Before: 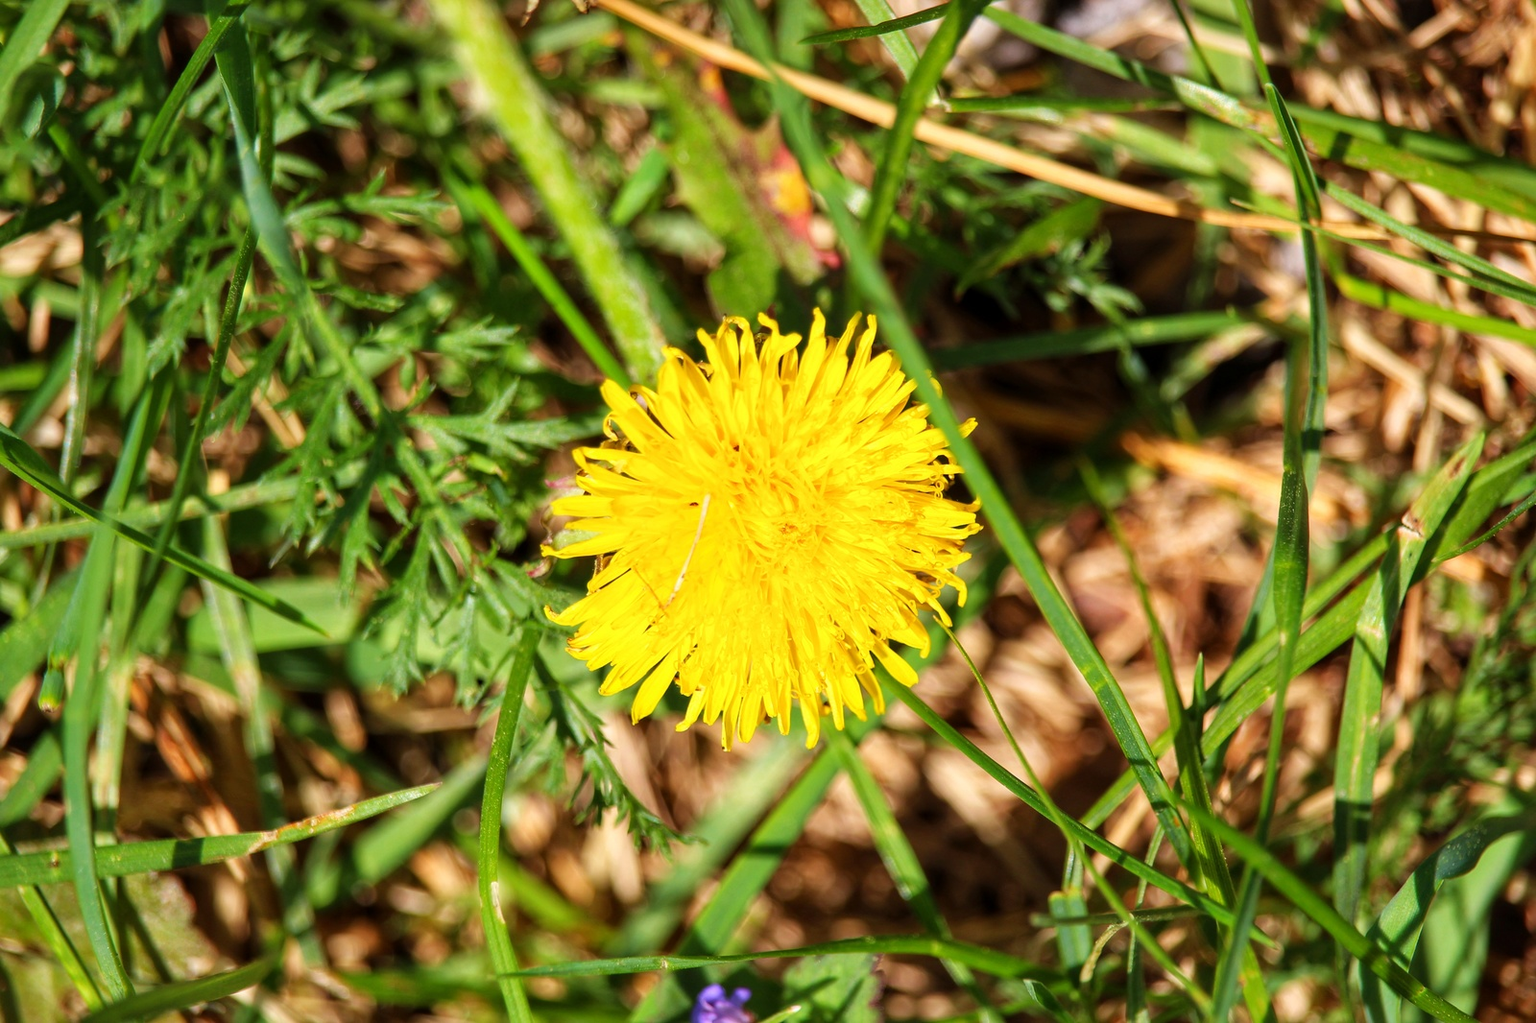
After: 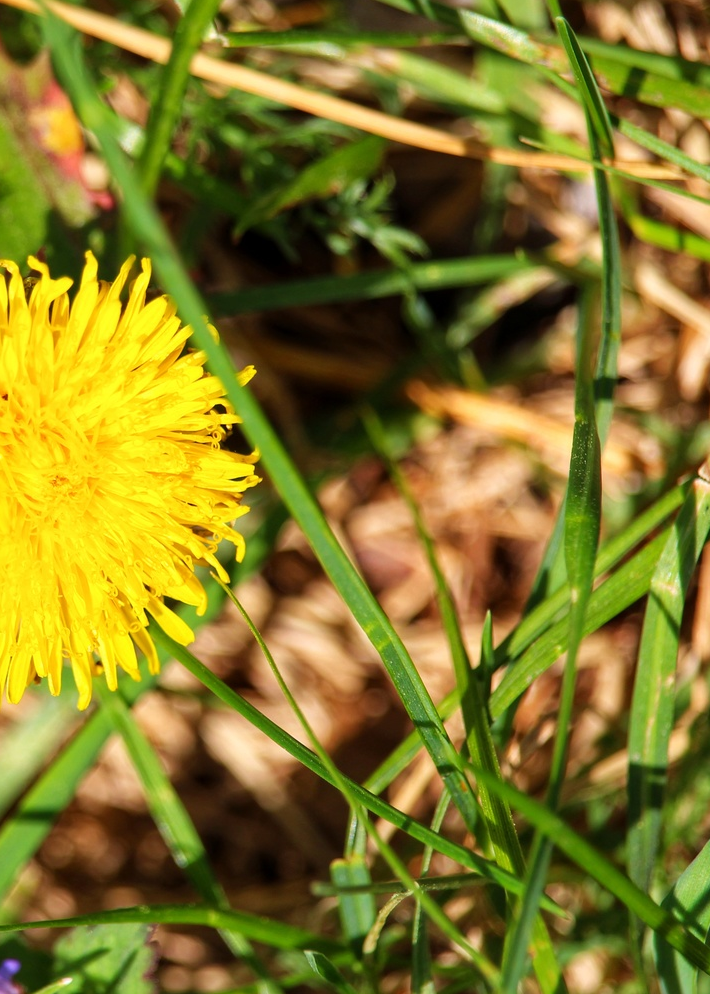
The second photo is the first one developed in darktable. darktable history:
color correction: highlights a* -0.182, highlights b* -0.124
crop: left 47.628%, top 6.643%, right 7.874%
